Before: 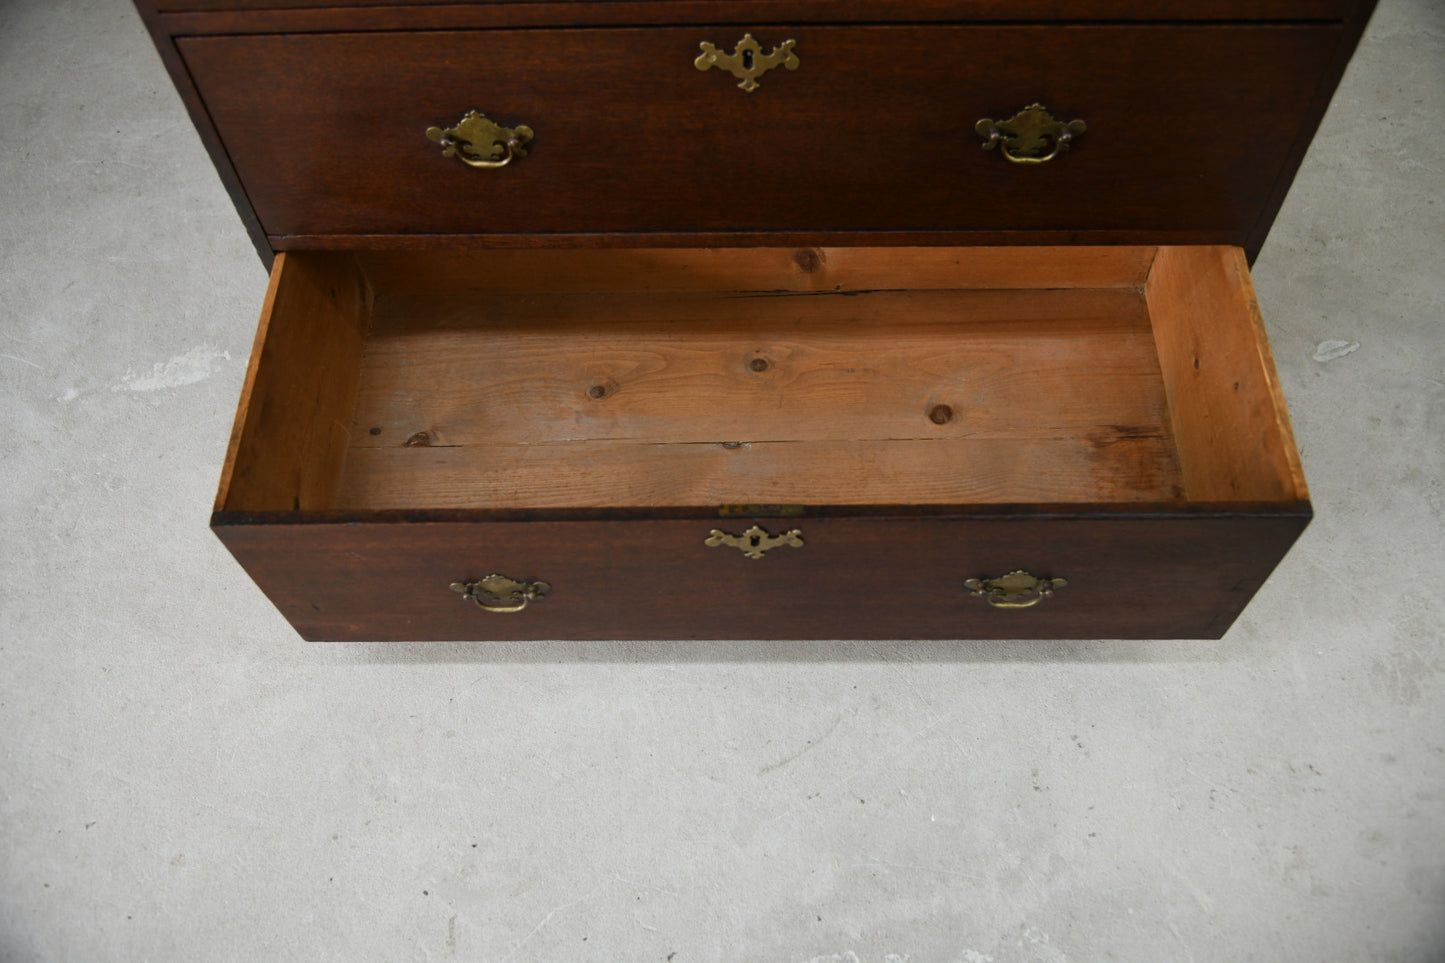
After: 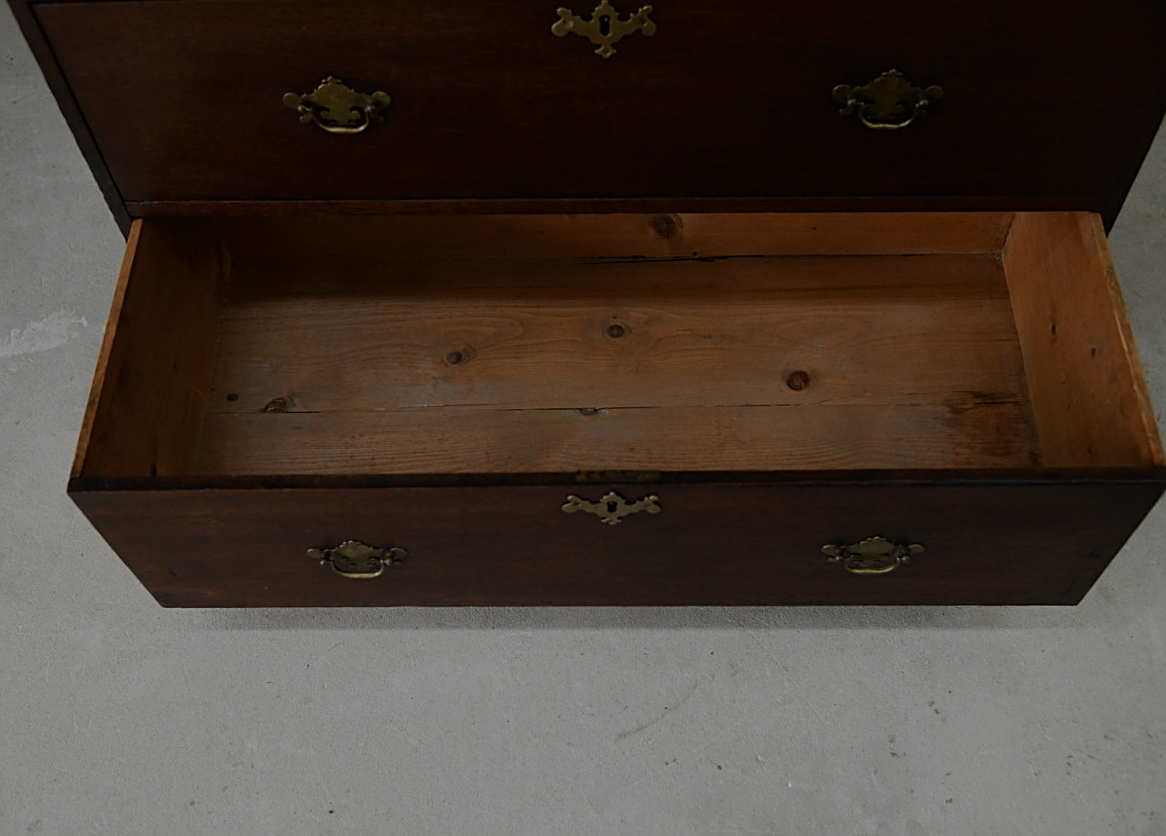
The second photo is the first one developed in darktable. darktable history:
crop: left 9.938%, top 3.621%, right 9.306%, bottom 9.48%
tone equalizer: -8 EV -0.421 EV, -7 EV -0.385 EV, -6 EV -0.324 EV, -5 EV -0.259 EV, -3 EV 0.214 EV, -2 EV 0.348 EV, -1 EV 0.384 EV, +0 EV 0.43 EV
sharpen: on, module defaults
exposure: exposure -1.56 EV, compensate highlight preservation false
